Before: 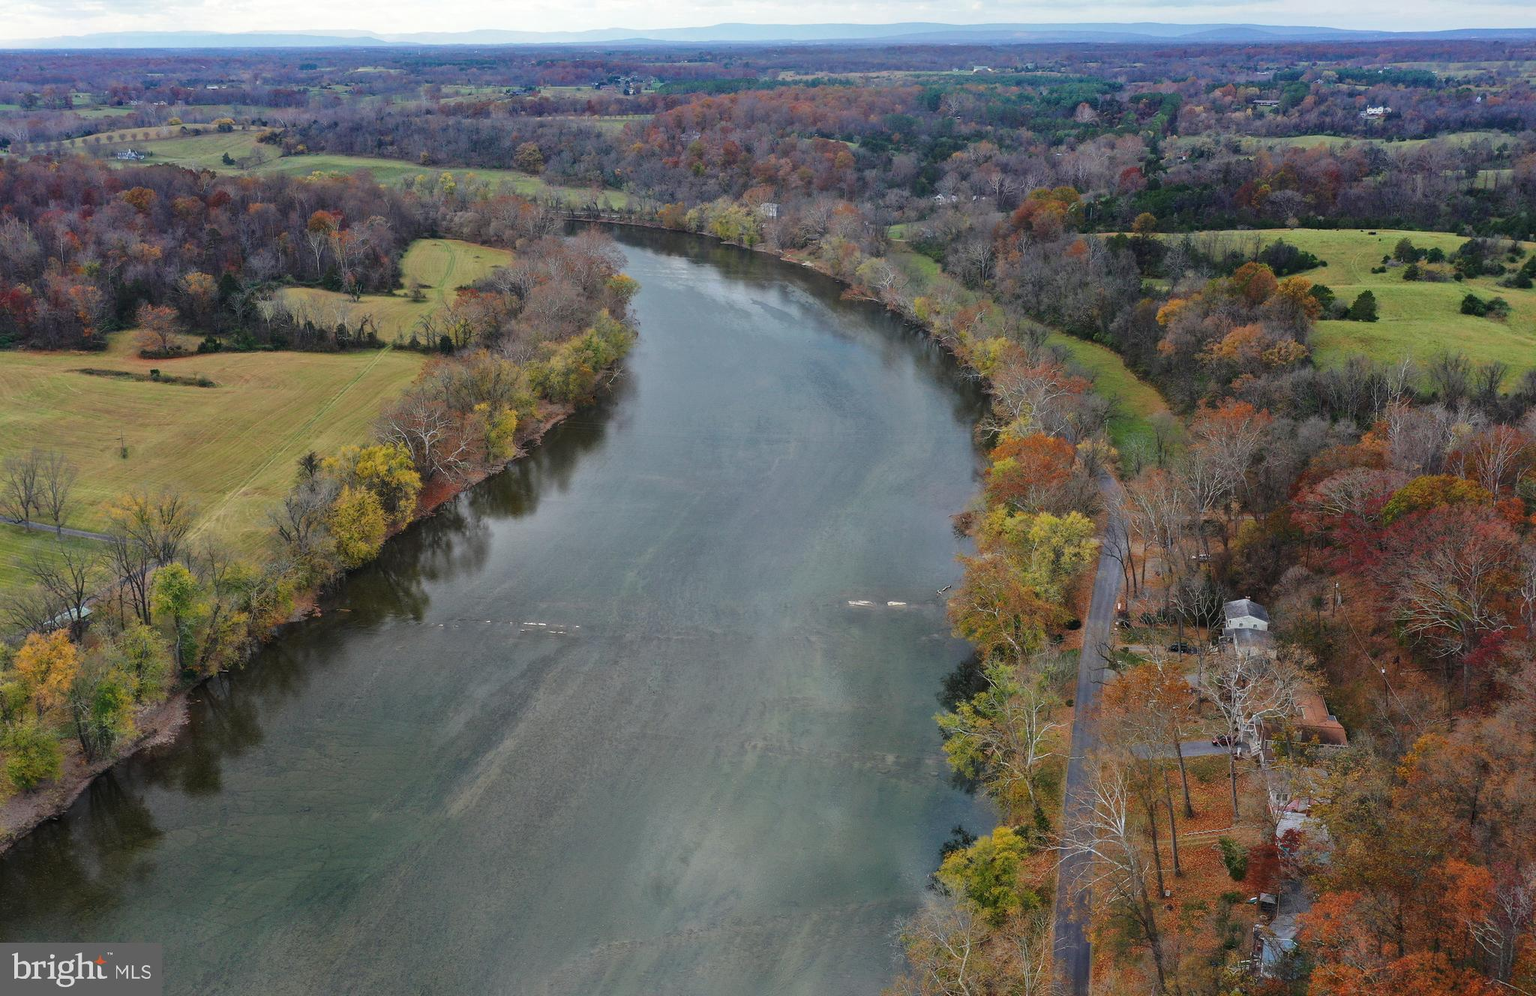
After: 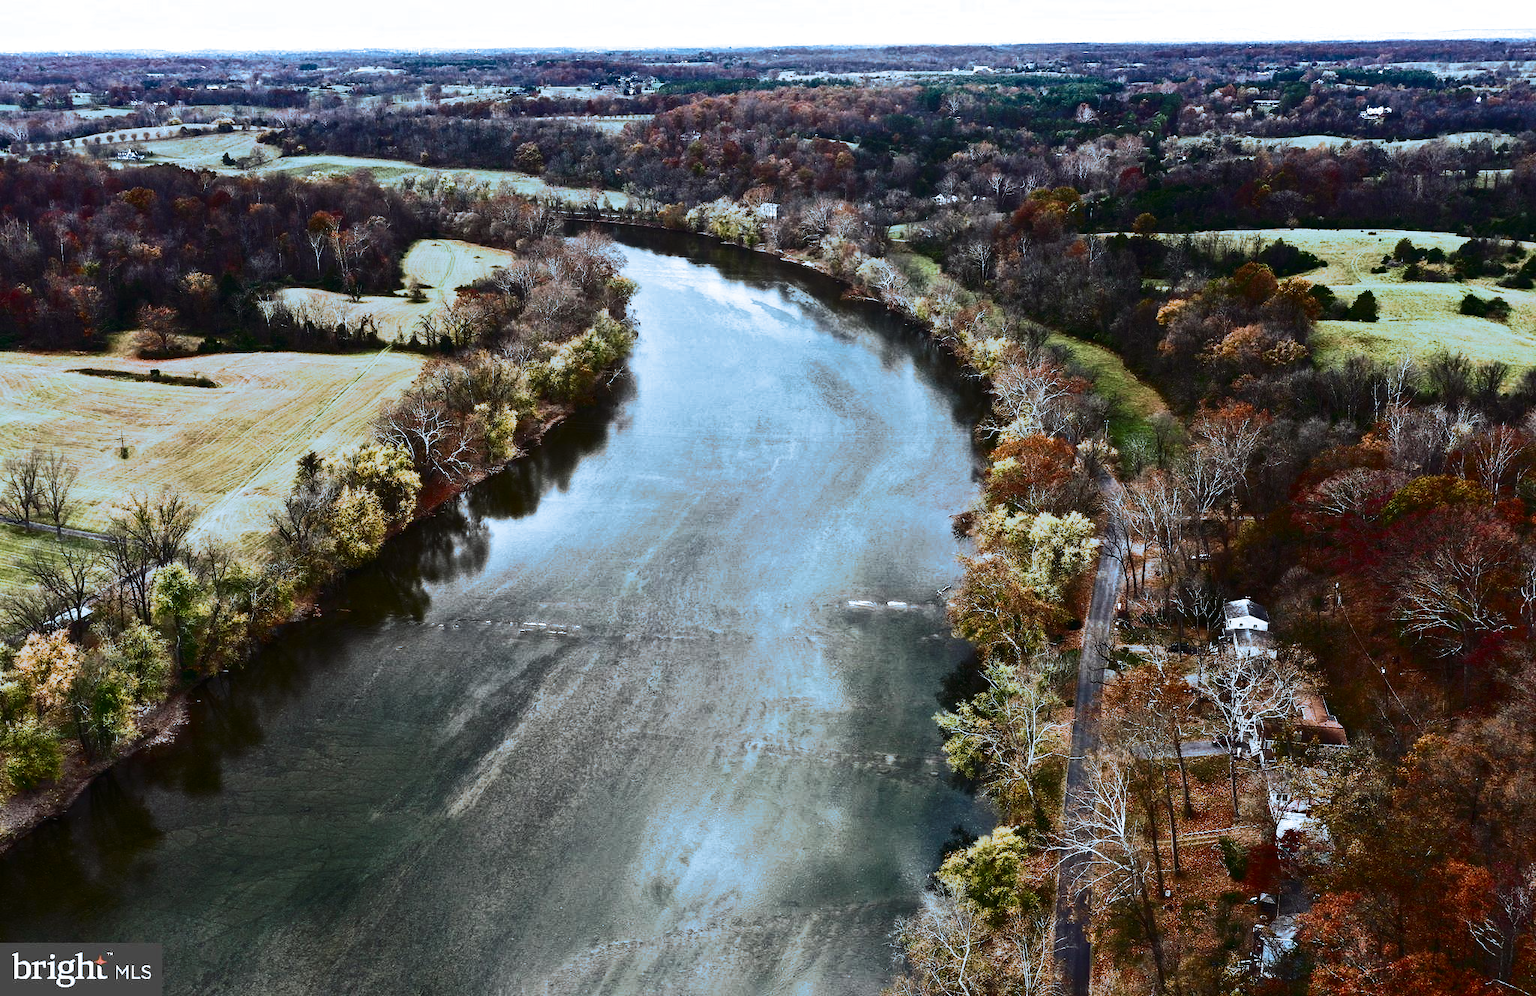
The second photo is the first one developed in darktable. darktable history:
contrast brightness saturation: contrast 0.93, brightness 0.2
split-toning: shadows › hue 351.18°, shadows › saturation 0.86, highlights › hue 218.82°, highlights › saturation 0.73, balance -19.167
